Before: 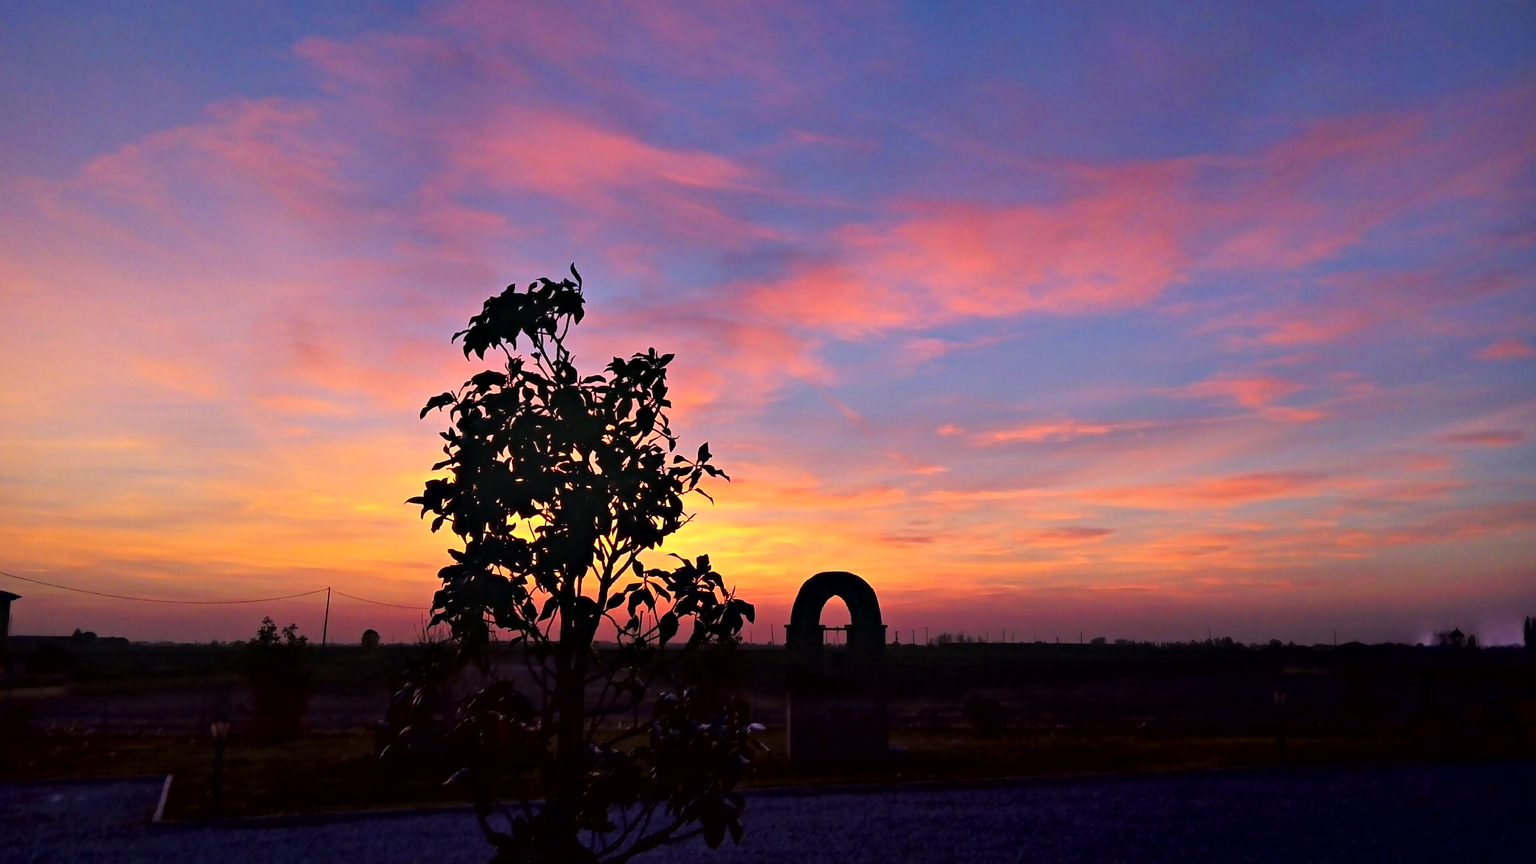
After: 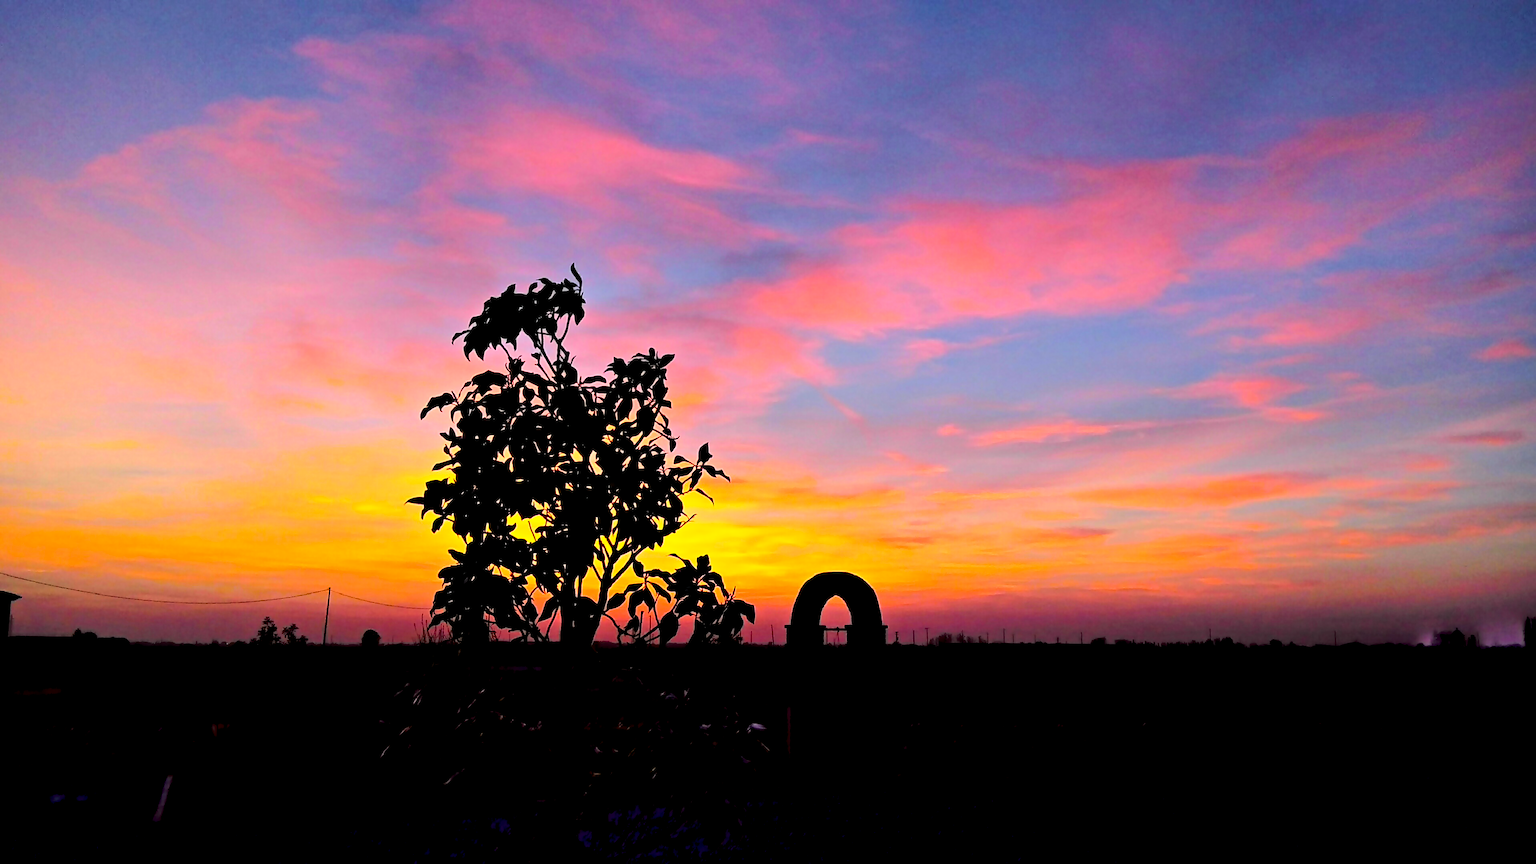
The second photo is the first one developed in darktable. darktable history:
color balance rgb: shadows lift › hue 87.1°, global offset › luminance -0.897%, perceptual saturation grading › global saturation -0.153%, global vibrance 20%
tone curve: curves: ch0 [(0, 0) (0.136, 0.071) (0.346, 0.366) (0.489, 0.573) (0.66, 0.748) (0.858, 0.926) (1, 0.977)]; ch1 [(0, 0) (0.353, 0.344) (0.45, 0.46) (0.498, 0.498) (0.521, 0.512) (0.563, 0.559) (0.592, 0.605) (0.641, 0.673) (1, 1)]; ch2 [(0, 0) (0.333, 0.346) (0.375, 0.375) (0.424, 0.43) (0.476, 0.492) (0.502, 0.502) (0.524, 0.531) (0.579, 0.61) (0.612, 0.644) (0.641, 0.722) (1, 1)], color space Lab, independent channels, preserve colors none
